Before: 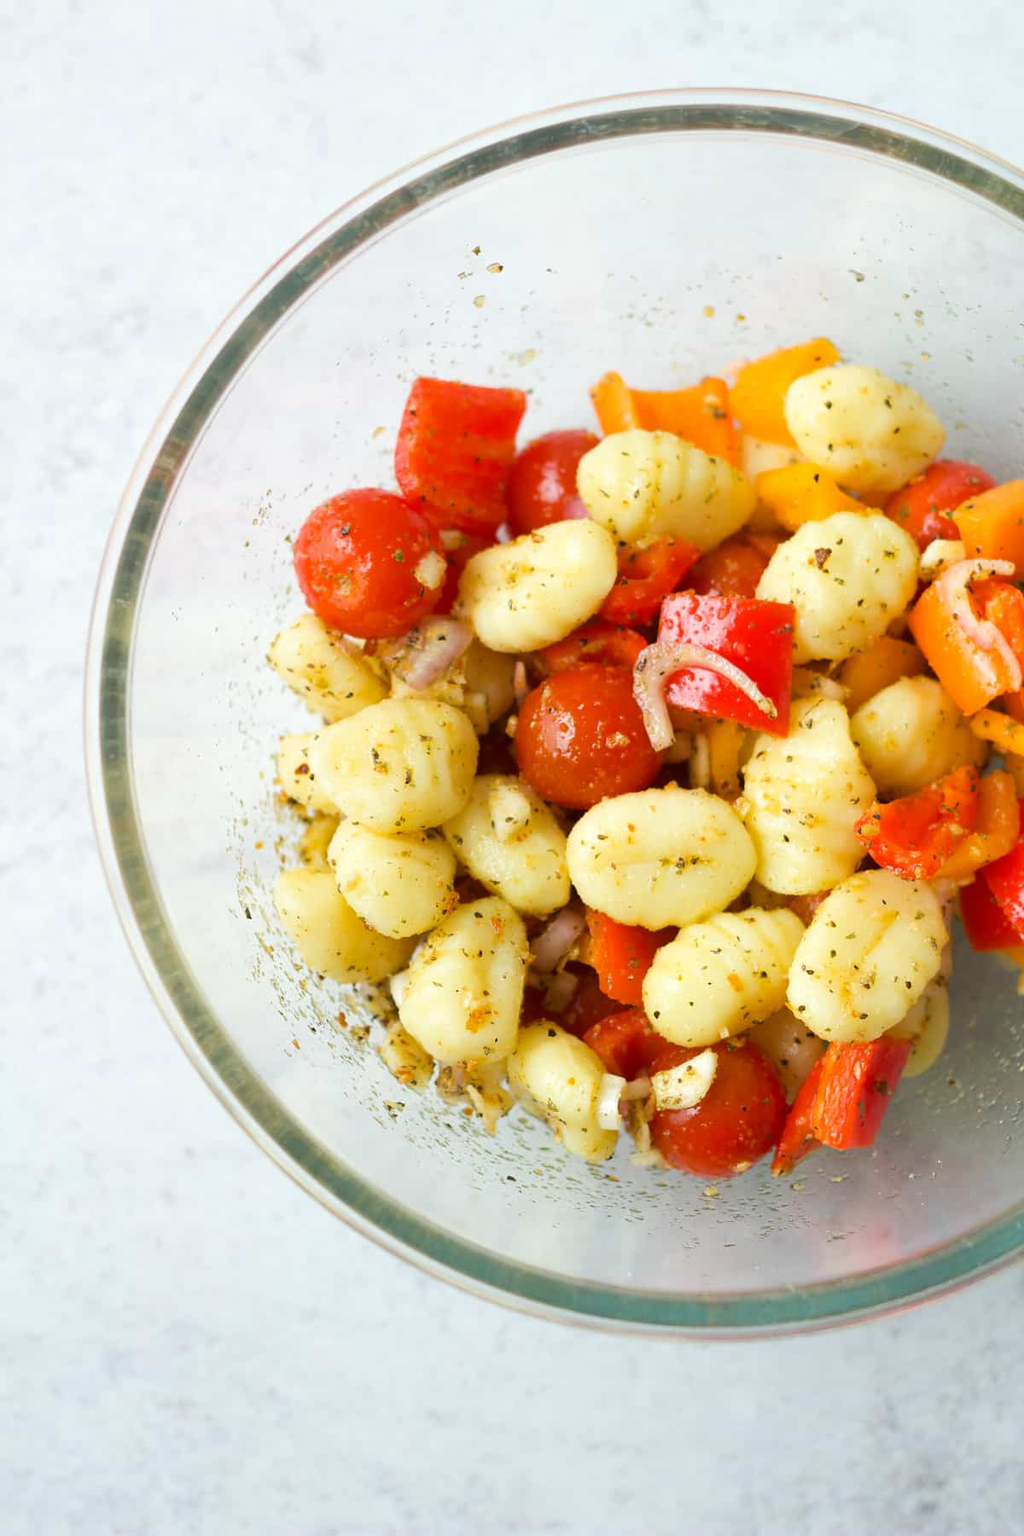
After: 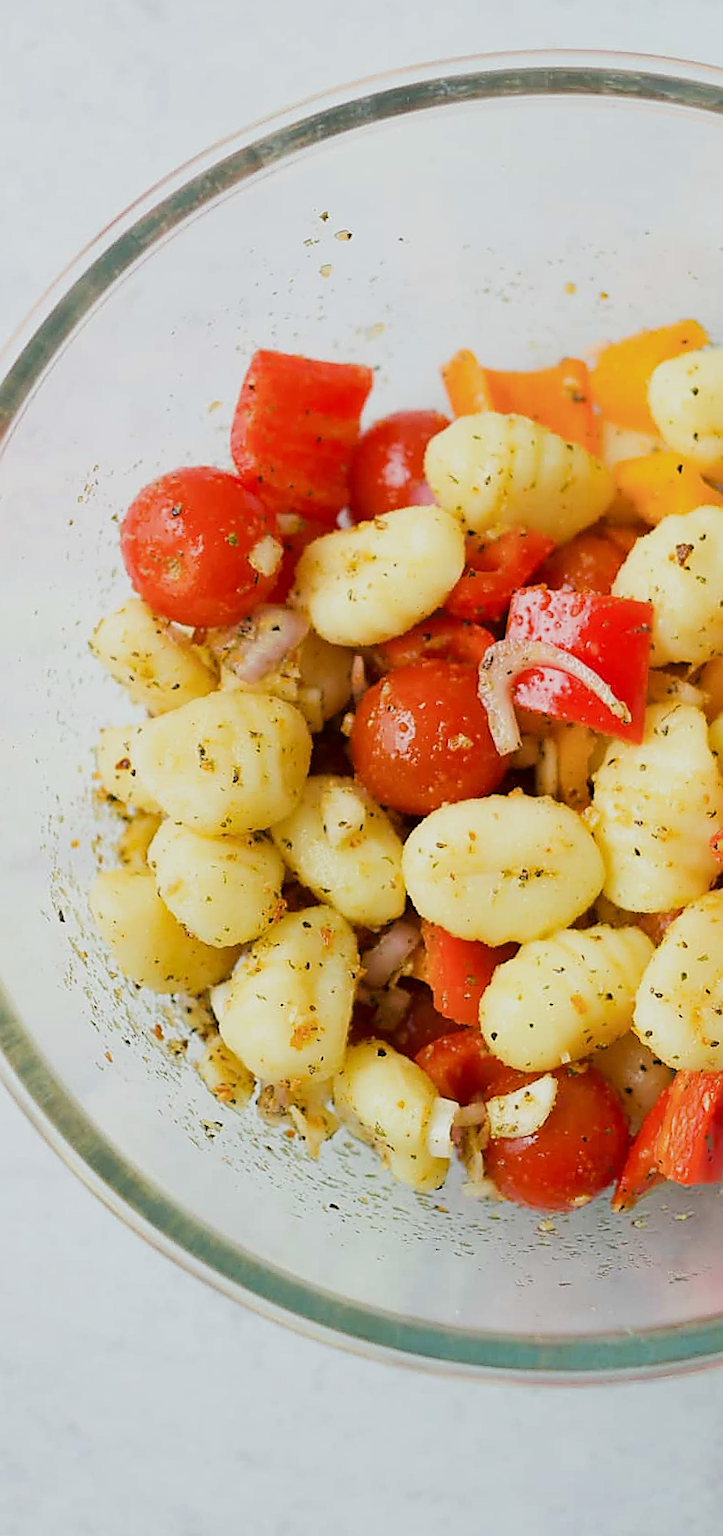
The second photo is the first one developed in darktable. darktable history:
rotate and perspective: rotation 1.57°, crop left 0.018, crop right 0.982, crop top 0.039, crop bottom 0.961
sharpen: radius 1.4, amount 1.25, threshold 0.7
crop and rotate: left 18.442%, right 15.508%
filmic rgb: white relative exposure 3.9 EV, hardness 4.26
